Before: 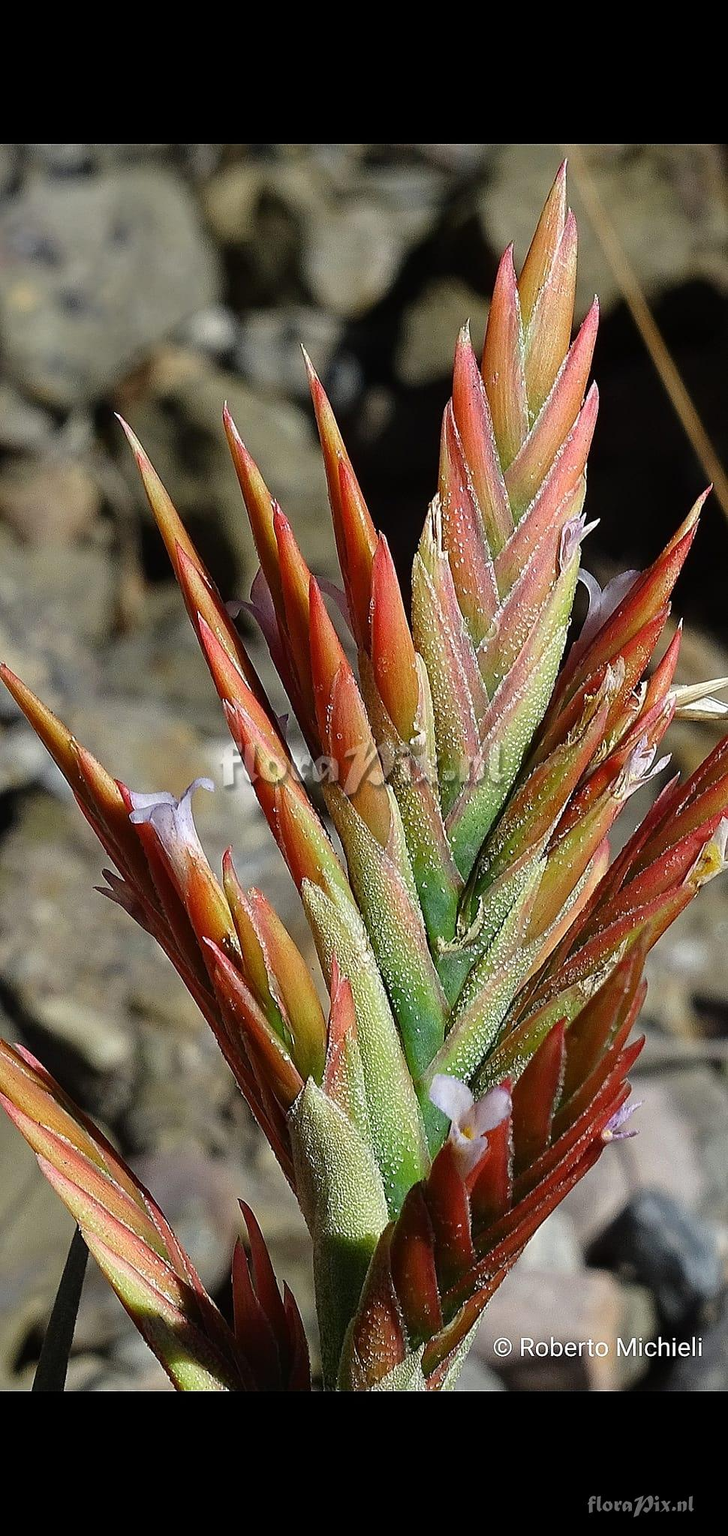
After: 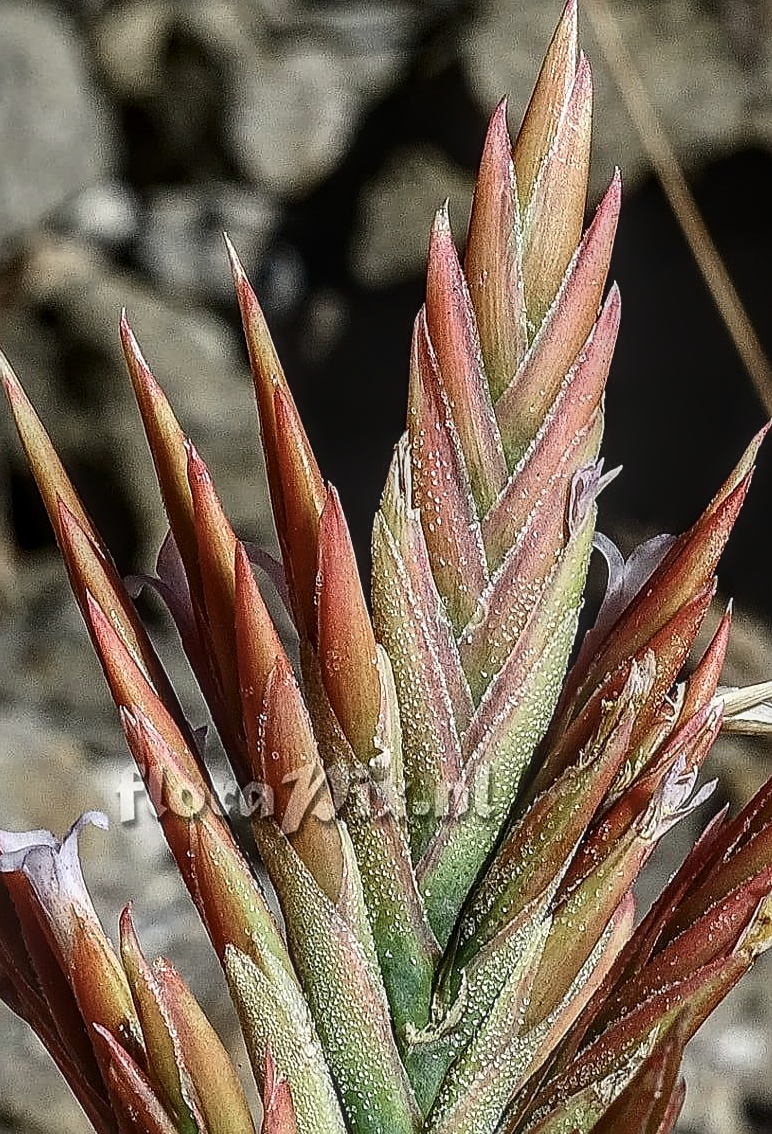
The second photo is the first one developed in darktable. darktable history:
crop: left 18.343%, top 11.068%, right 2.002%, bottom 33.524%
sharpen: on, module defaults
local contrast: highlights 2%, shadows 2%, detail 133%
contrast brightness saturation: contrast 0.249, saturation -0.315
